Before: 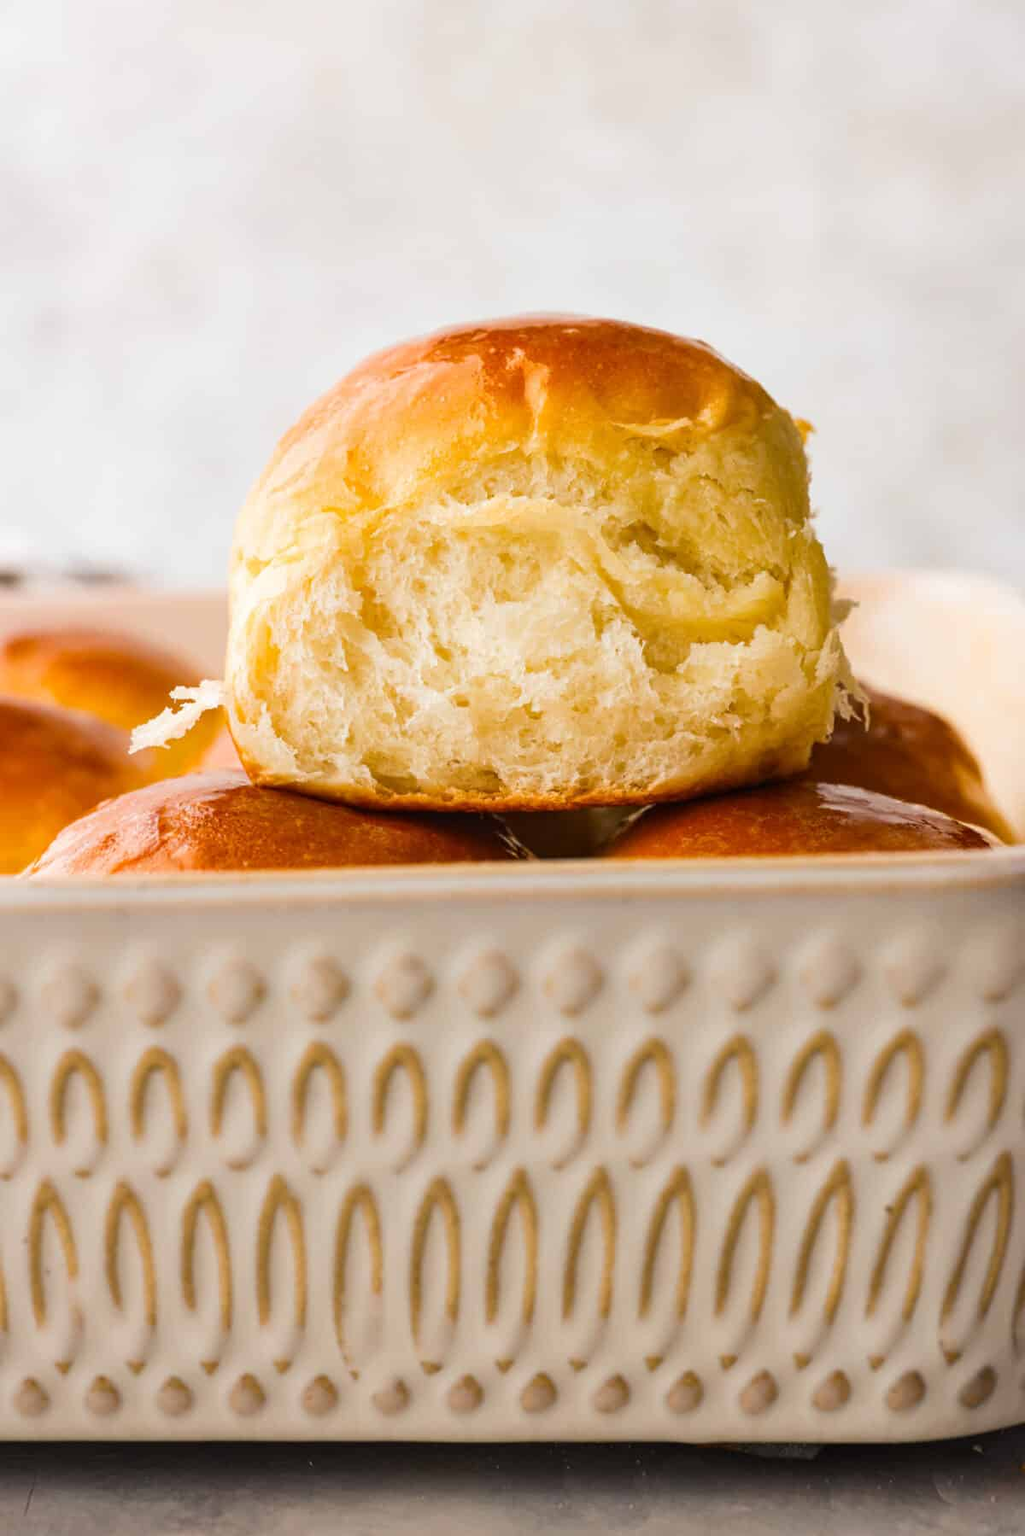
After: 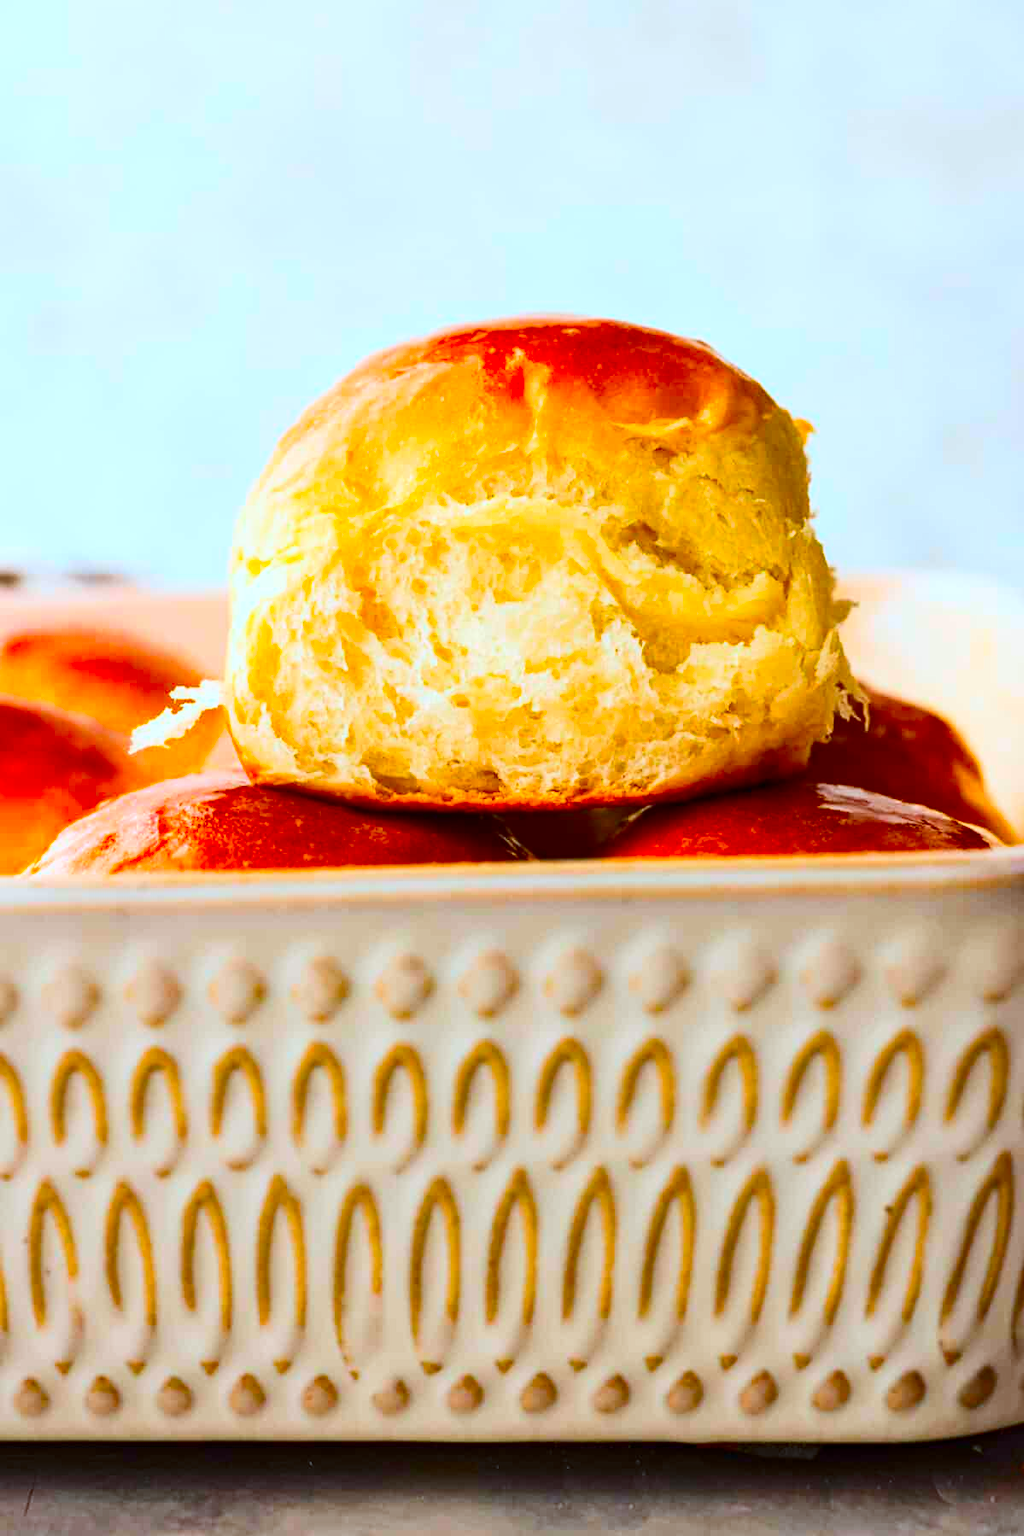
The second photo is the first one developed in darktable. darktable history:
color correction: highlights a* -10.66, highlights b* -19.29
haze removal: strength 0.239, distance 0.246, compatibility mode true, adaptive false
contrast brightness saturation: contrast 0.255, brightness 0.019, saturation 0.885
